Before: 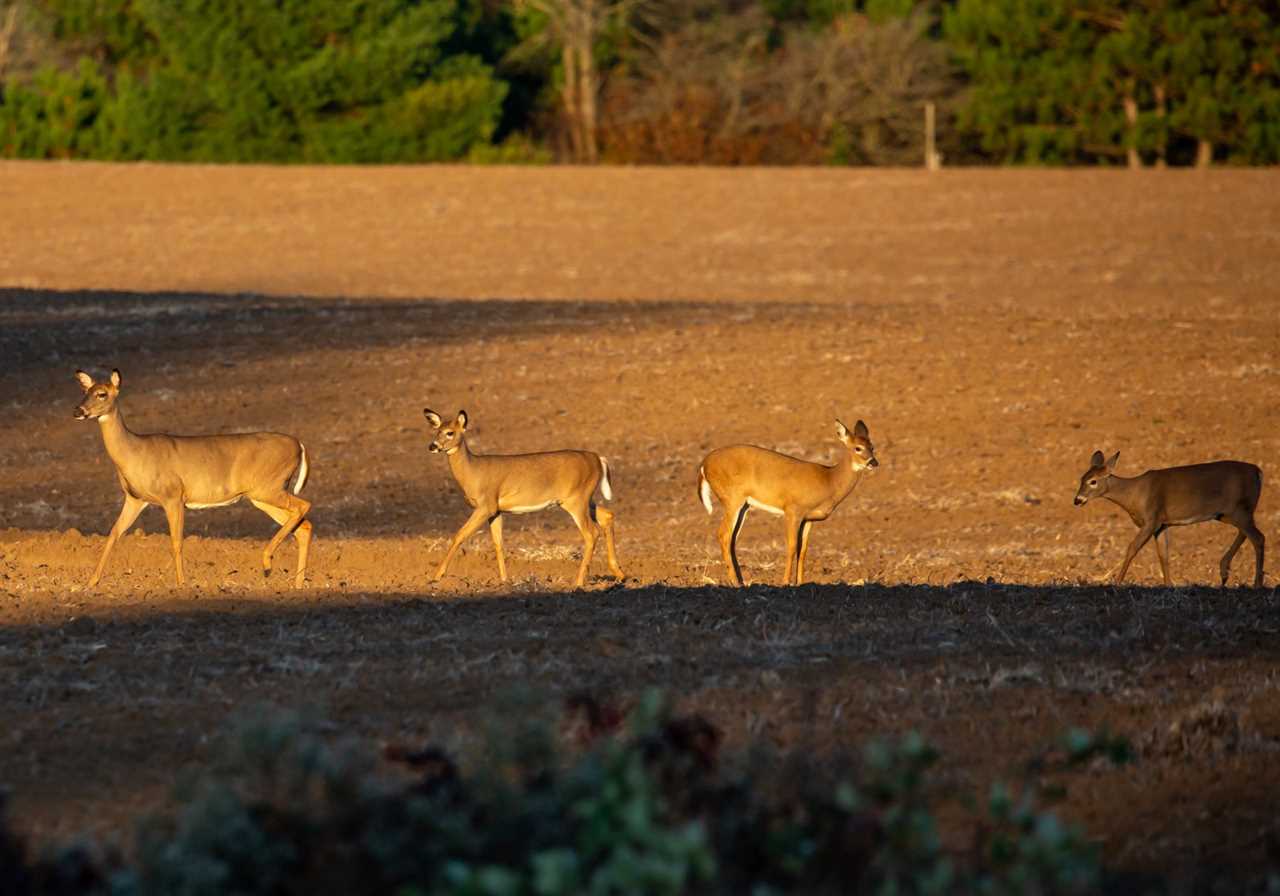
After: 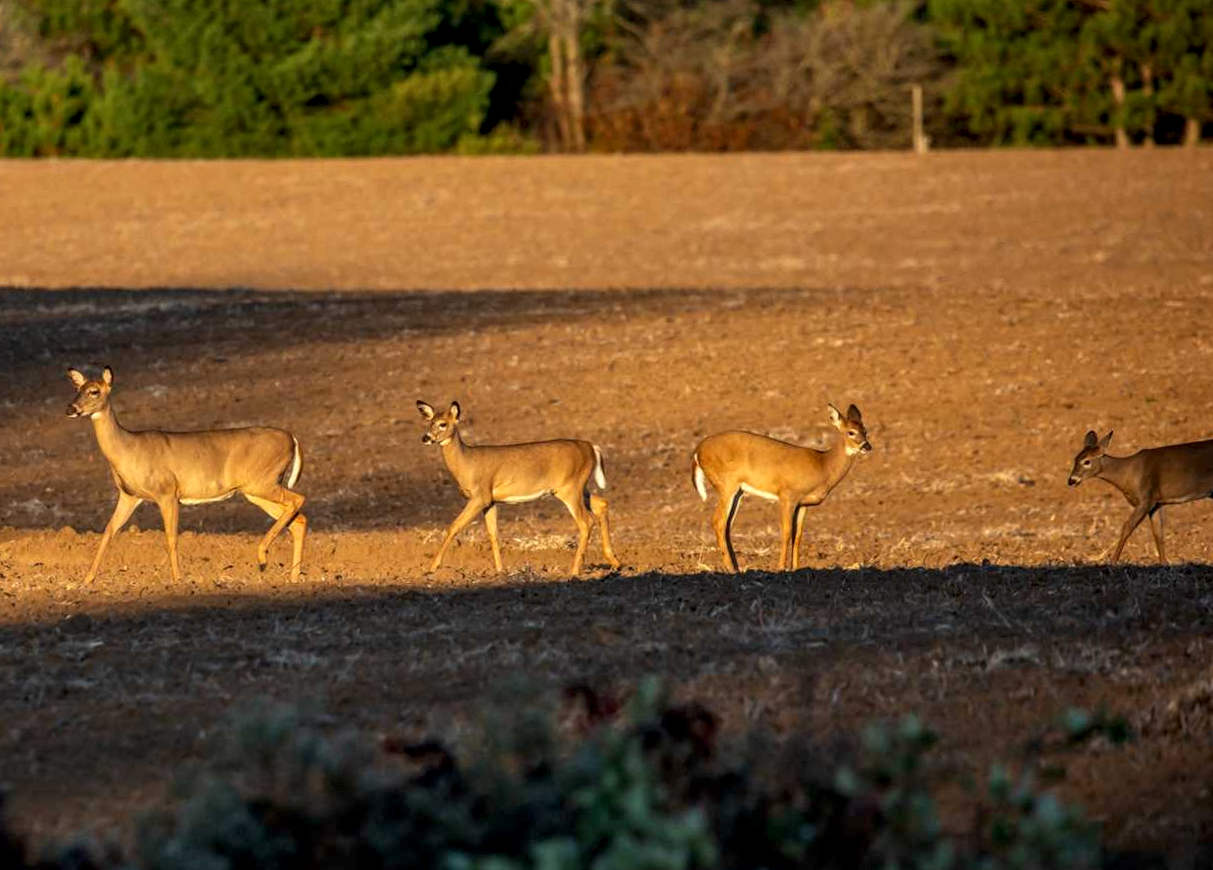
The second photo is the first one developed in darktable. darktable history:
local contrast: highlights 25%, detail 130%
exposure: compensate highlight preservation false
crop: right 4.126%, bottom 0.031%
rotate and perspective: rotation -1°, crop left 0.011, crop right 0.989, crop top 0.025, crop bottom 0.975
